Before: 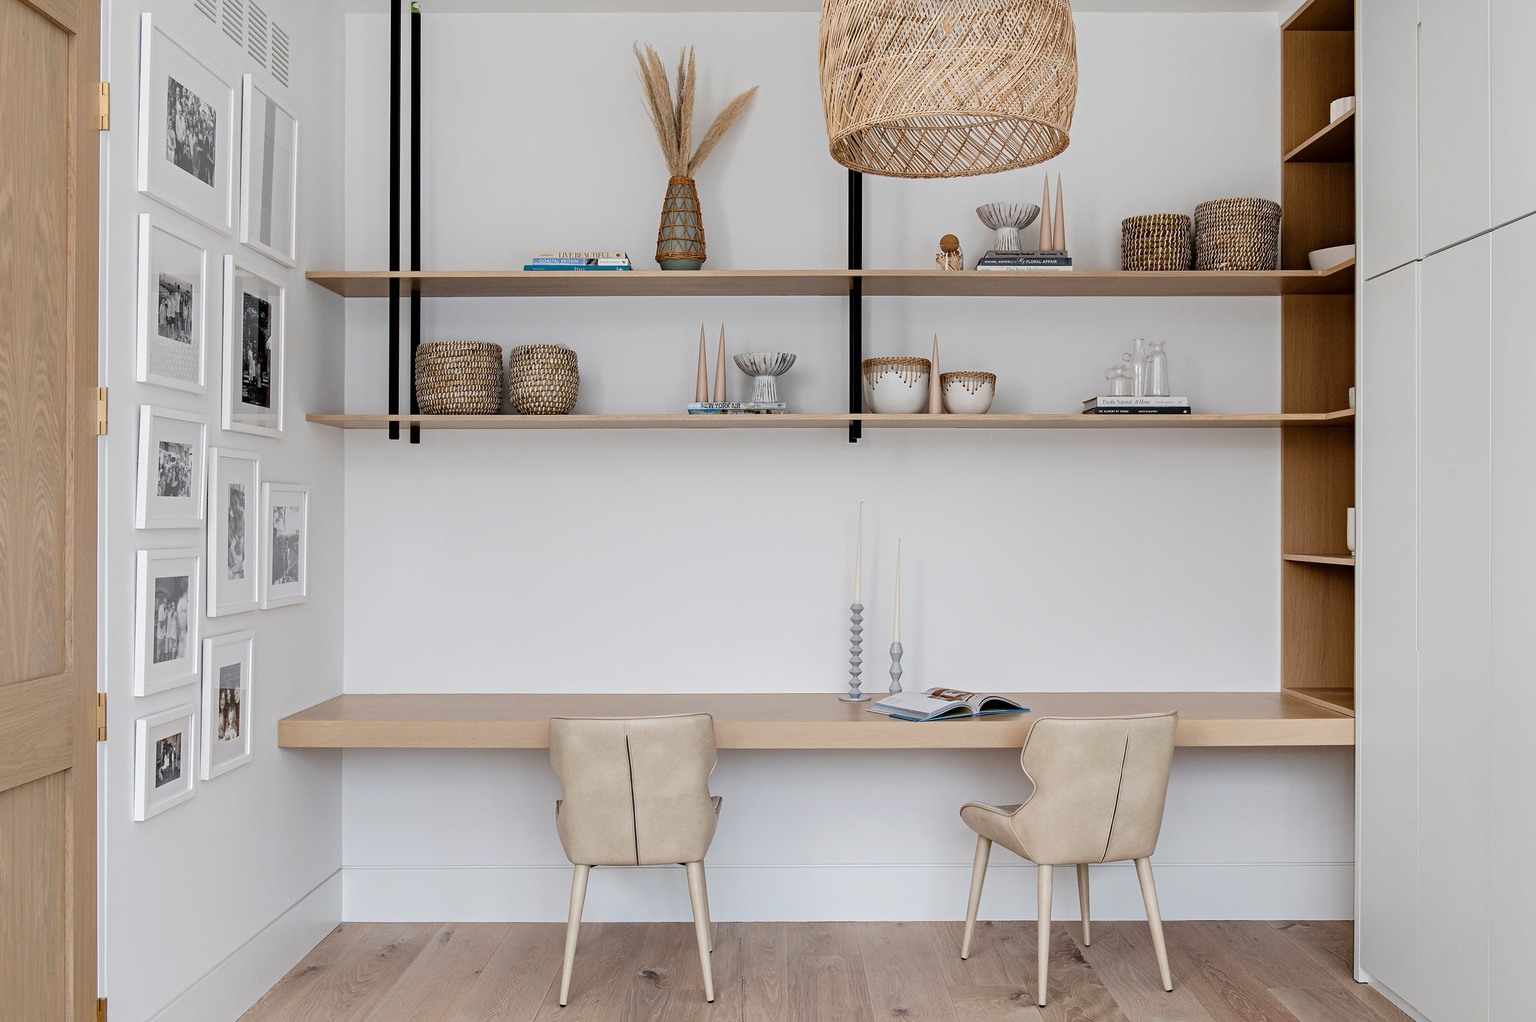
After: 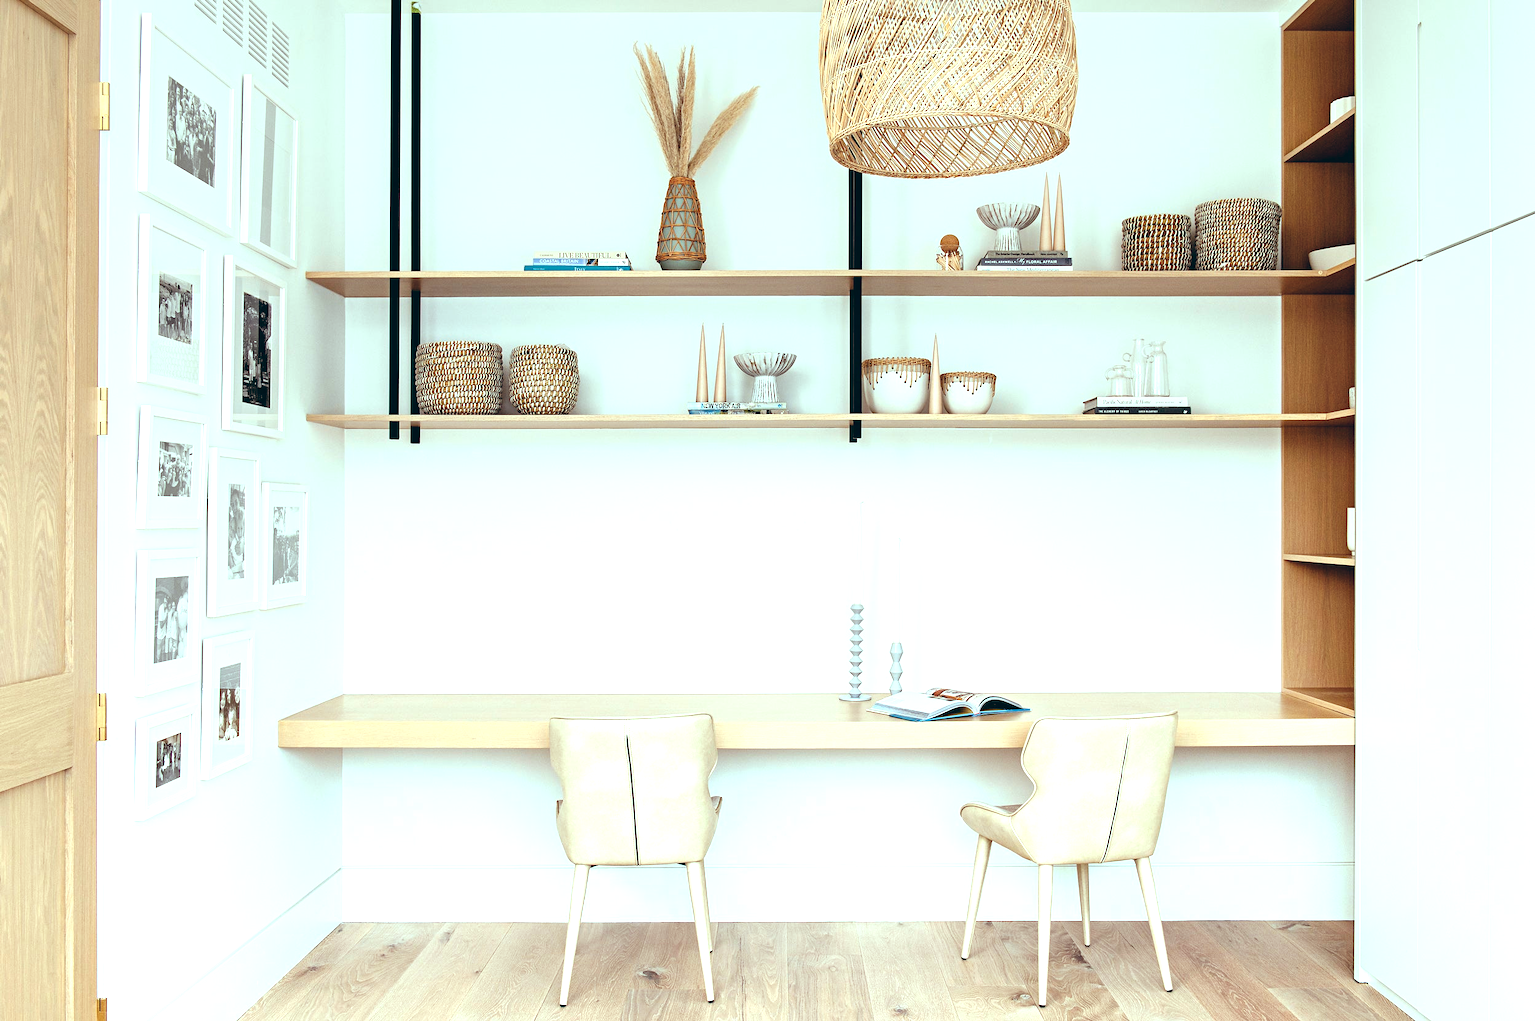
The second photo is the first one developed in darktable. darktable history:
exposure: black level correction 0, exposure 1.55 EV, compensate exposure bias true, compensate highlight preservation false
graduated density: on, module defaults
rotate and perspective: crop left 0, crop top 0
color balance: lift [1.003, 0.993, 1.001, 1.007], gamma [1.018, 1.072, 0.959, 0.928], gain [0.974, 0.873, 1.031, 1.127]
white balance: red 1.029, blue 0.92
